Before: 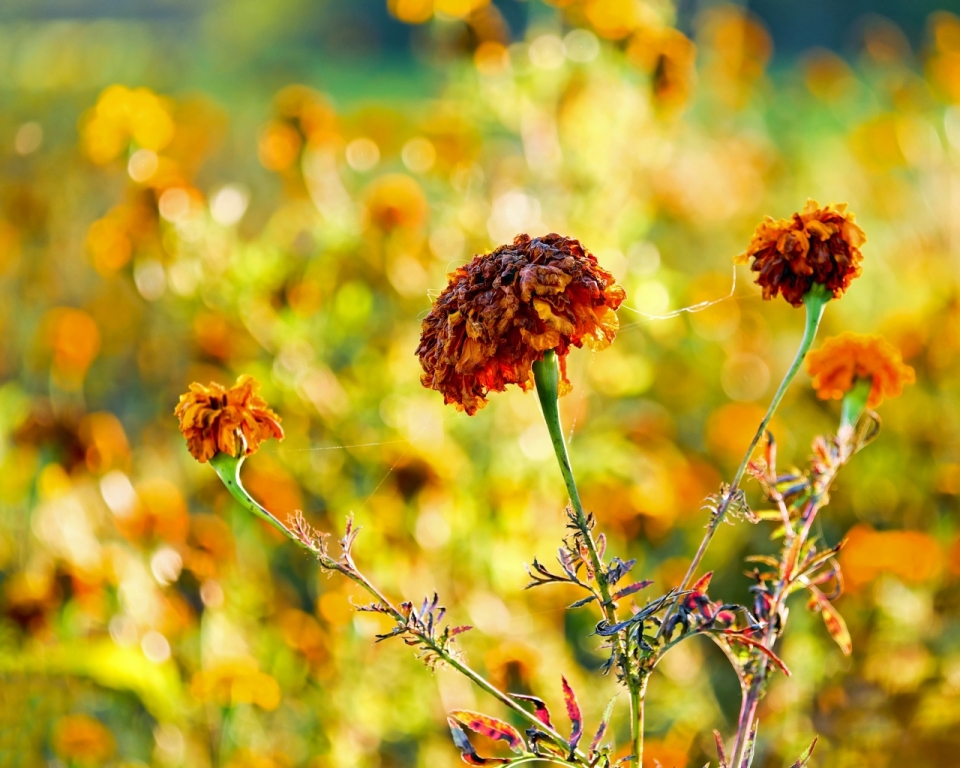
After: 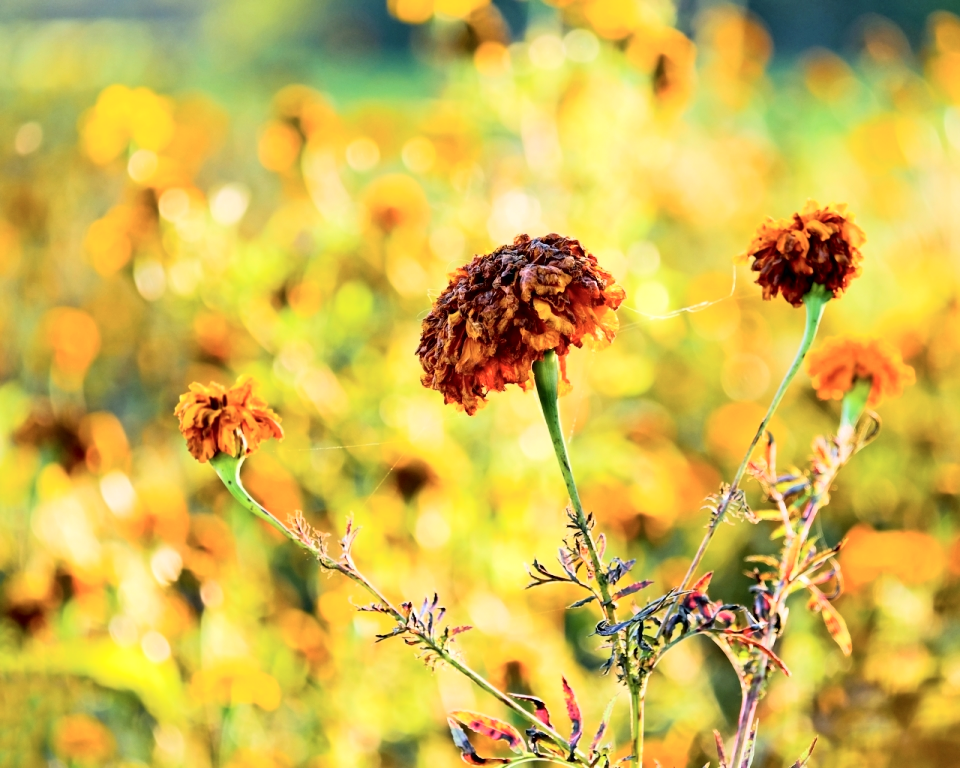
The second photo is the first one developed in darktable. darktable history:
tone equalizer: mask exposure compensation -0.497 EV
tone curve: curves: ch0 [(0, 0) (0.082, 0.02) (0.129, 0.078) (0.275, 0.301) (0.67, 0.809) (1, 1)], color space Lab, independent channels, preserve colors none
